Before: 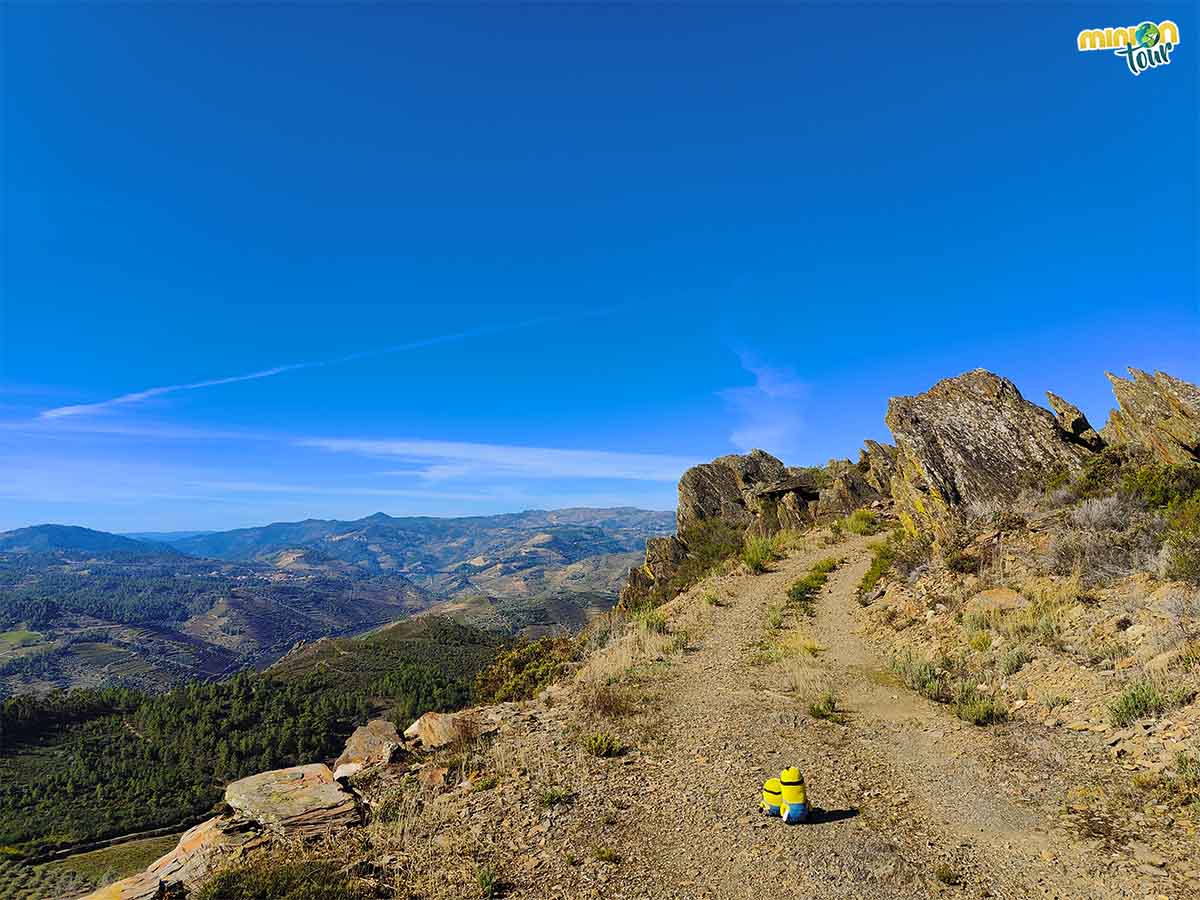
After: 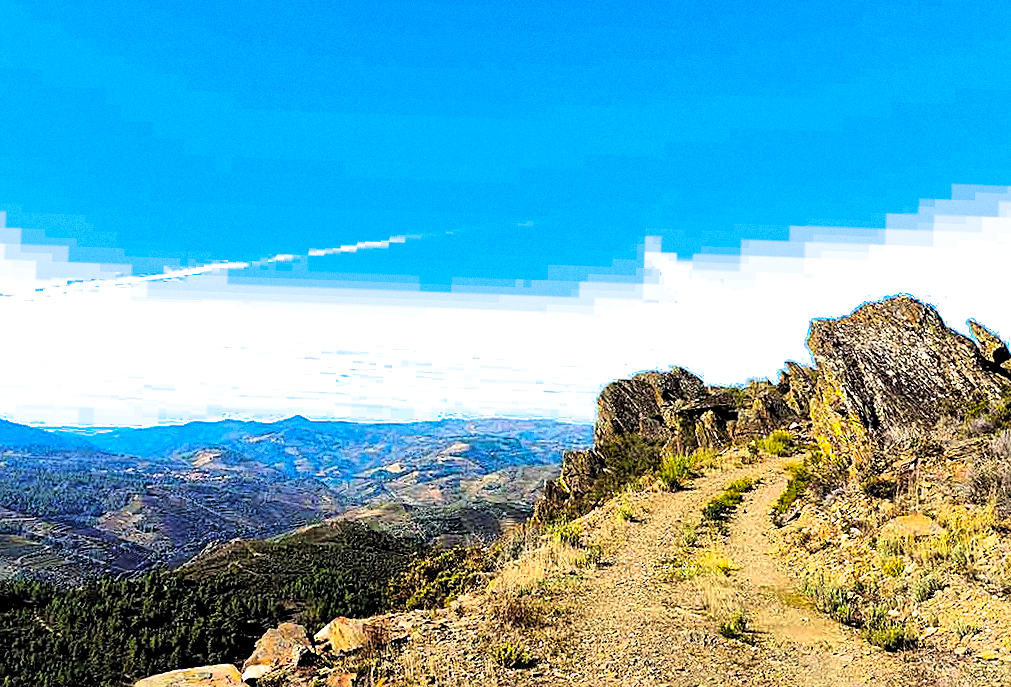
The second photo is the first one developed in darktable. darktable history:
filmic rgb: black relative exposure -8.2 EV, white relative exposure 2.2 EV, threshold 3 EV, hardness 7.11, latitude 85.74%, contrast 1.696, highlights saturation mix -4%, shadows ↔ highlights balance -2.69%, color science v5 (2021), contrast in shadows safe, contrast in highlights safe, enable highlight reconstruction true
contrast brightness saturation: contrast 0.07, brightness 0.18, saturation 0.4
crop: left 7.856%, top 11.836%, right 10.12%, bottom 15.387%
local contrast: mode bilateral grid, contrast 20, coarseness 50, detail 120%, midtone range 0.2
sharpen: on, module defaults
grain: coarseness 0.09 ISO
rotate and perspective: rotation 2.17°, automatic cropping off
